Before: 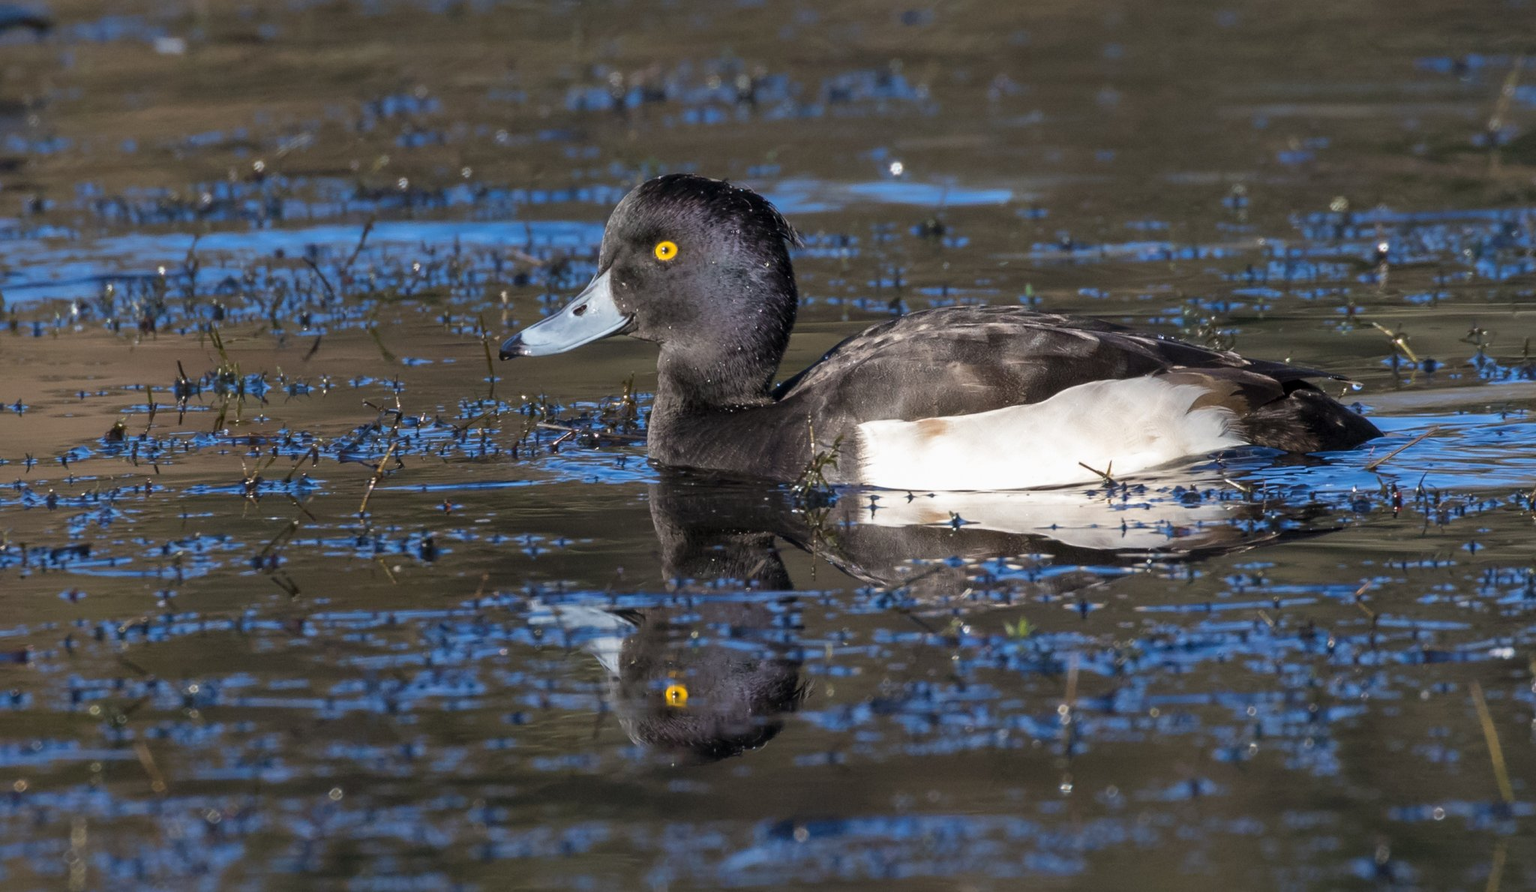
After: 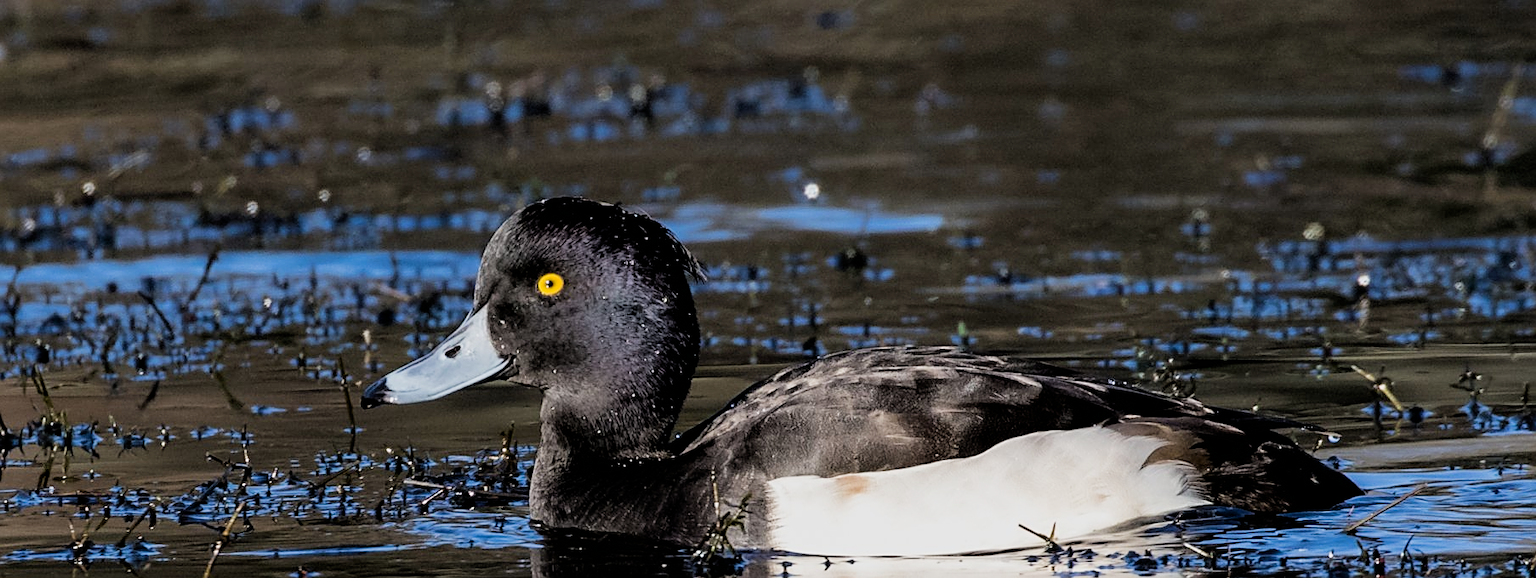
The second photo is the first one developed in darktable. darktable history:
exposure: black level correction 0.009, exposure 0.119 EV, compensate highlight preservation false
sharpen: on, module defaults
crop and rotate: left 11.812%, bottom 42.776%
filmic rgb: black relative exposure -5 EV, hardness 2.88, contrast 1.3, highlights saturation mix -30%
